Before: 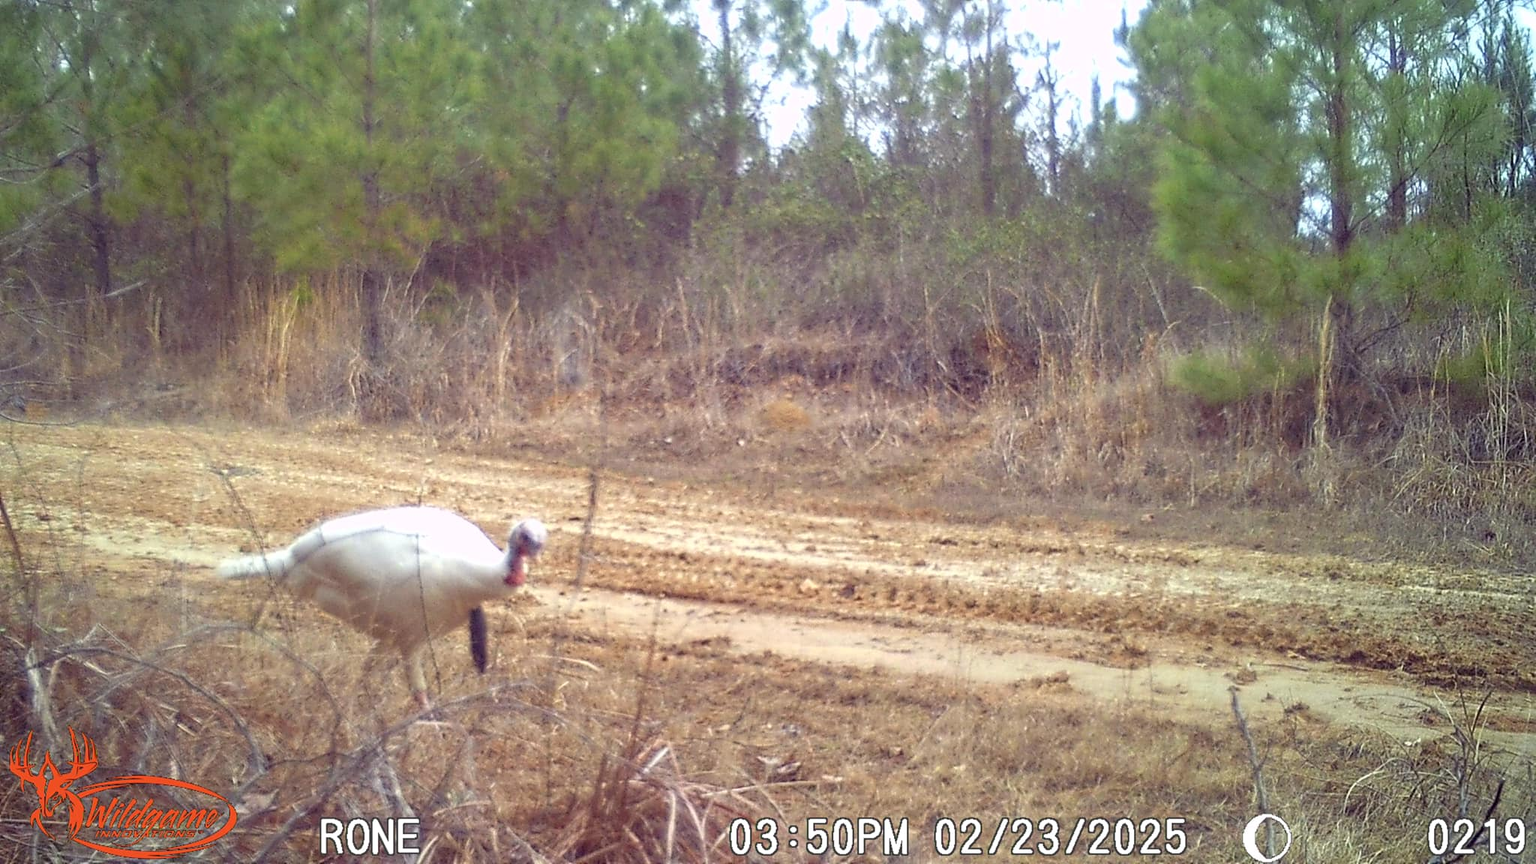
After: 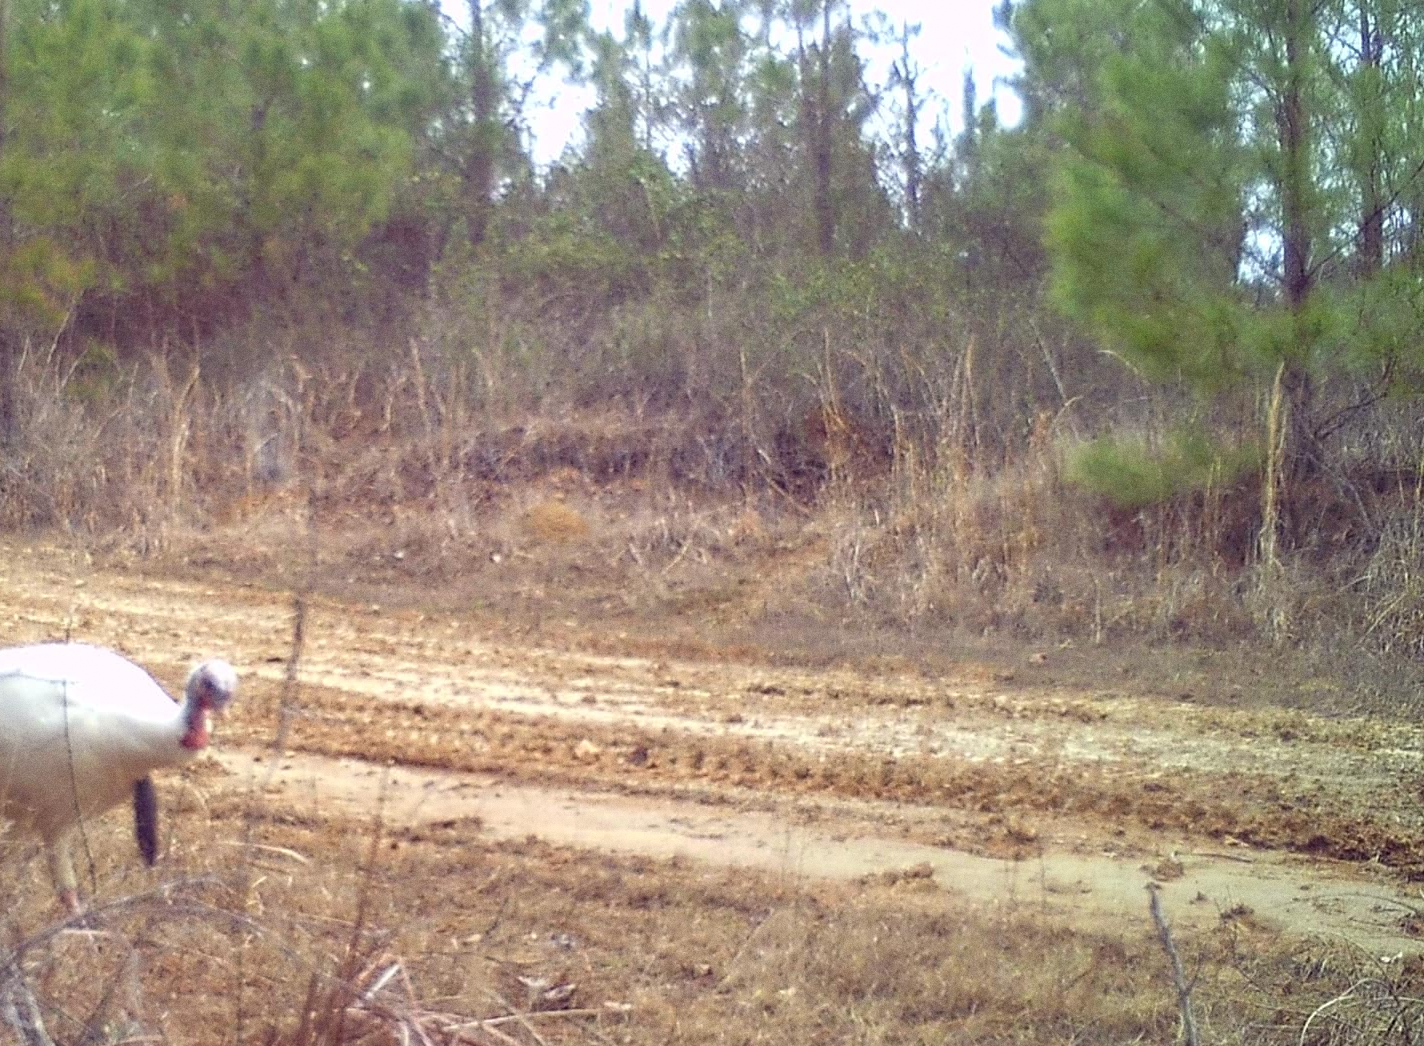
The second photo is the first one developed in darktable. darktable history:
crop and rotate: left 24.034%, top 2.838%, right 6.406%, bottom 6.299%
grain: coarseness 0.09 ISO
